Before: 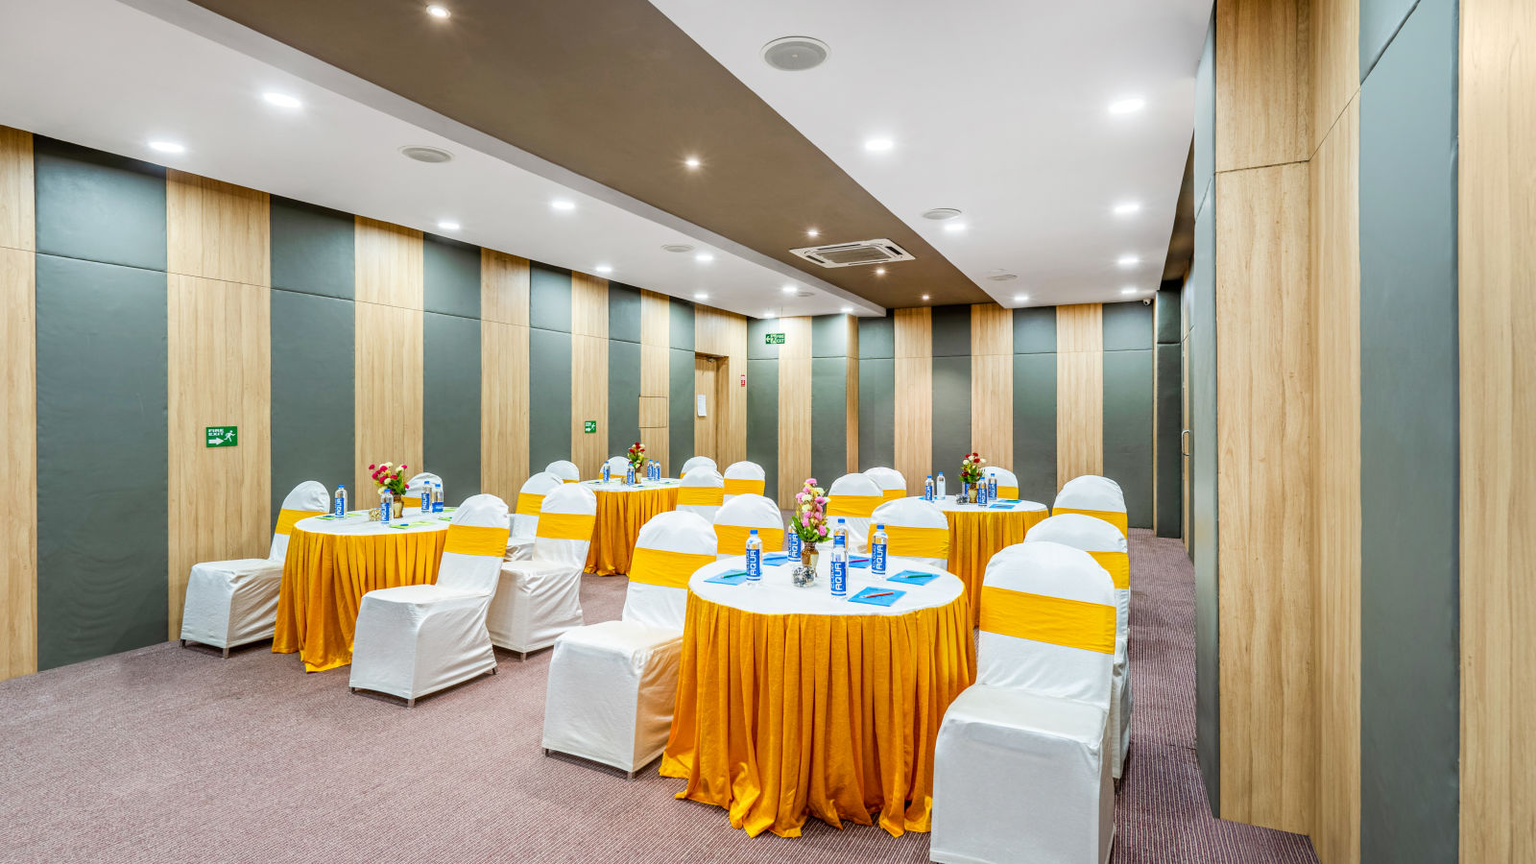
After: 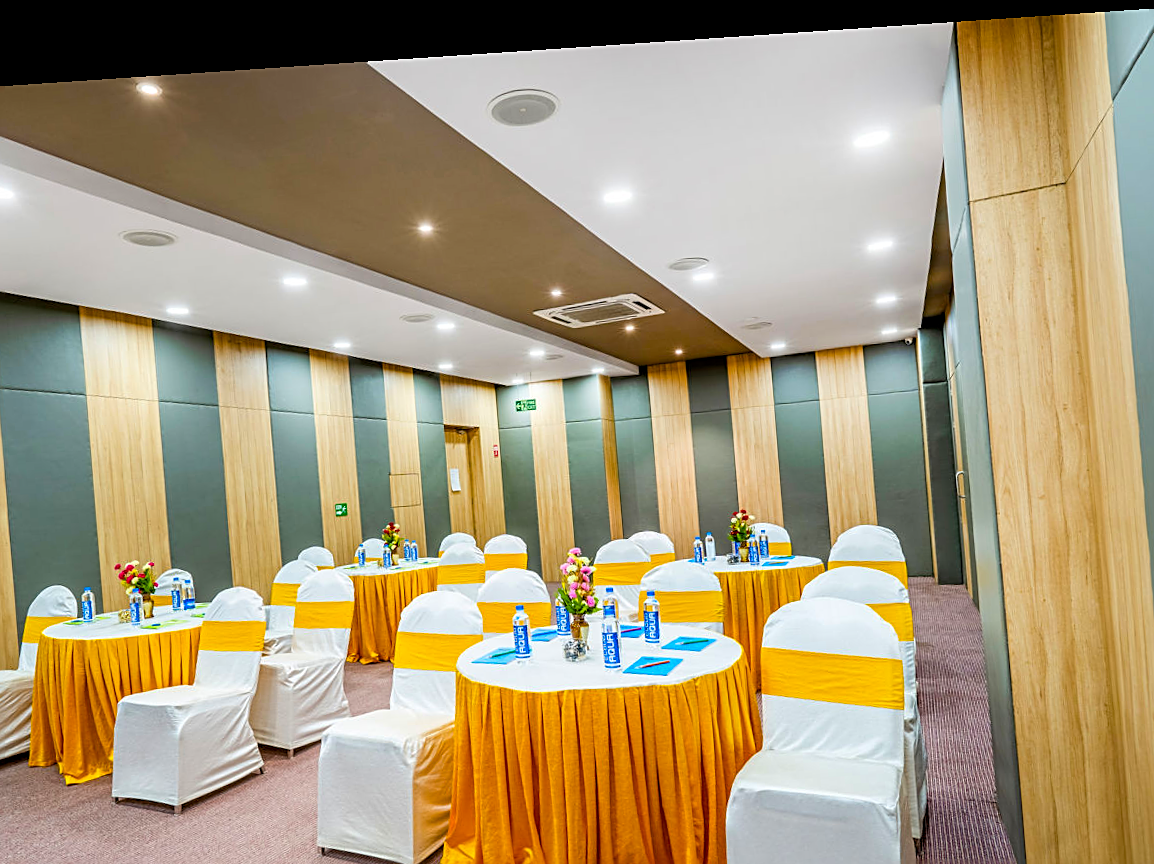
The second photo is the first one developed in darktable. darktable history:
color balance rgb: linear chroma grading › global chroma 33.4%
crop: left 18.479%, right 12.2%, bottom 13.971%
exposure: black level correction 0.001, compensate highlight preservation false
rotate and perspective: rotation -4.2°, shear 0.006, automatic cropping off
white balance: emerald 1
sharpen: on, module defaults
color balance: contrast fulcrum 17.78%
